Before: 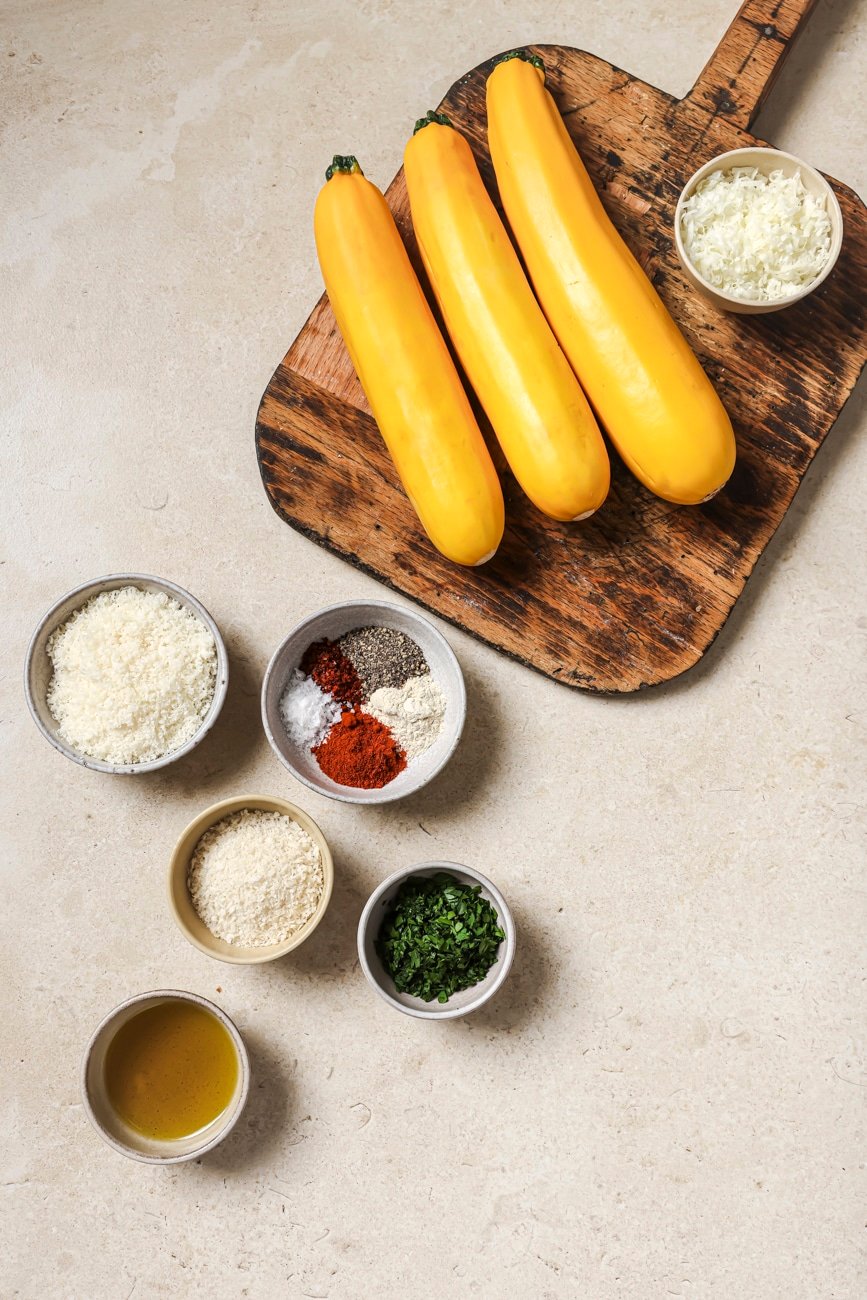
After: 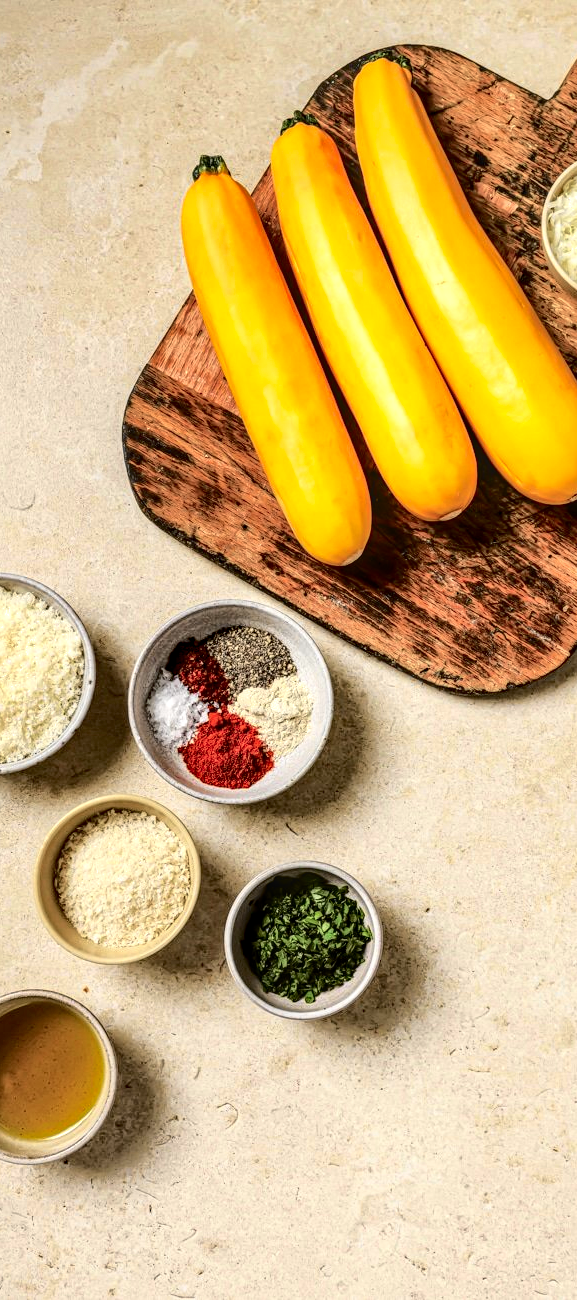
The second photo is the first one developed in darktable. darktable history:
levels: mode automatic, black 0.023%, white 99.97%, levels [0.062, 0.494, 0.925]
crop: left 15.419%, right 17.914%
tone curve: curves: ch0 [(0, 0.026) (0.184, 0.172) (0.391, 0.468) (0.446, 0.56) (0.605, 0.758) (0.831, 0.931) (0.992, 1)]; ch1 [(0, 0) (0.437, 0.447) (0.501, 0.502) (0.538, 0.539) (0.574, 0.589) (0.617, 0.64) (0.699, 0.749) (0.859, 0.919) (1, 1)]; ch2 [(0, 0) (0.33, 0.301) (0.421, 0.443) (0.447, 0.482) (0.499, 0.509) (0.538, 0.564) (0.585, 0.615) (0.664, 0.664) (1, 1)], color space Lab, independent channels, preserve colors none
local contrast: highlights 61%, detail 143%, midtone range 0.428
fill light: exposure -2 EV, width 8.6
haze removal: compatibility mode true, adaptive false
shadows and highlights: on, module defaults
